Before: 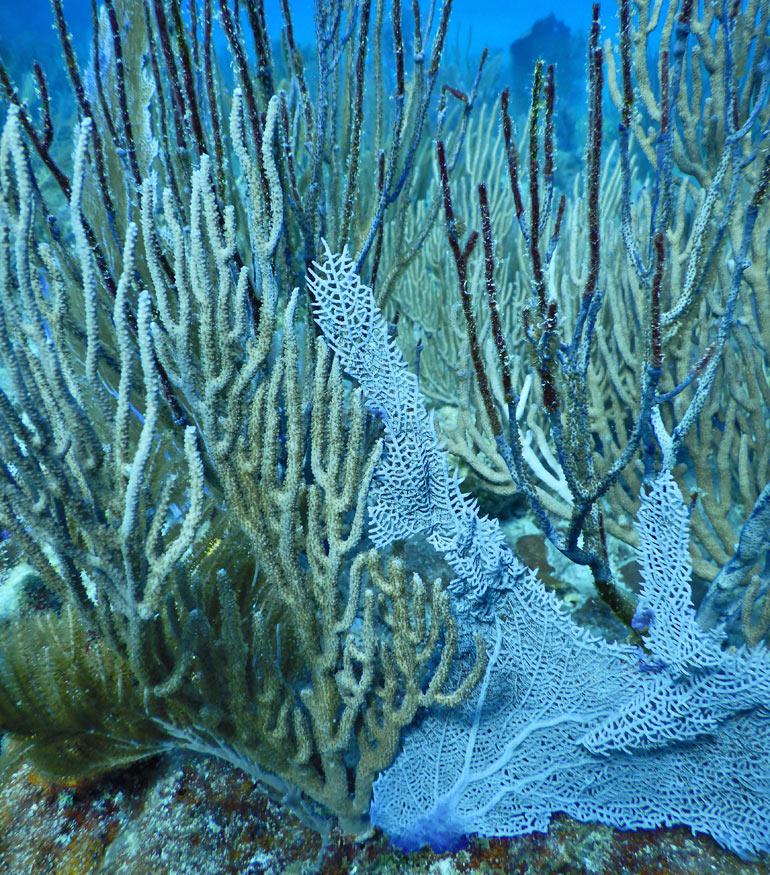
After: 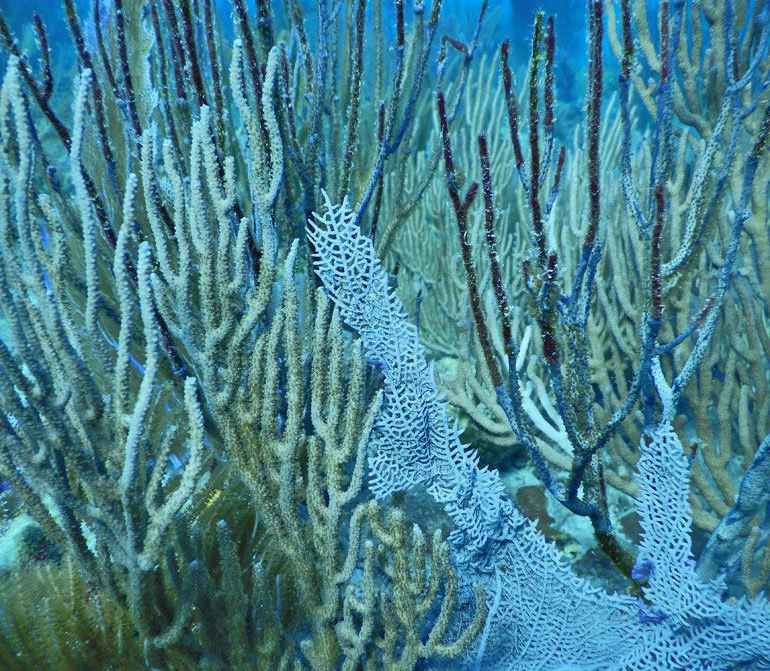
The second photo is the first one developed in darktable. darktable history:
crop: top 5.667%, bottom 17.637%
shadows and highlights: on, module defaults
